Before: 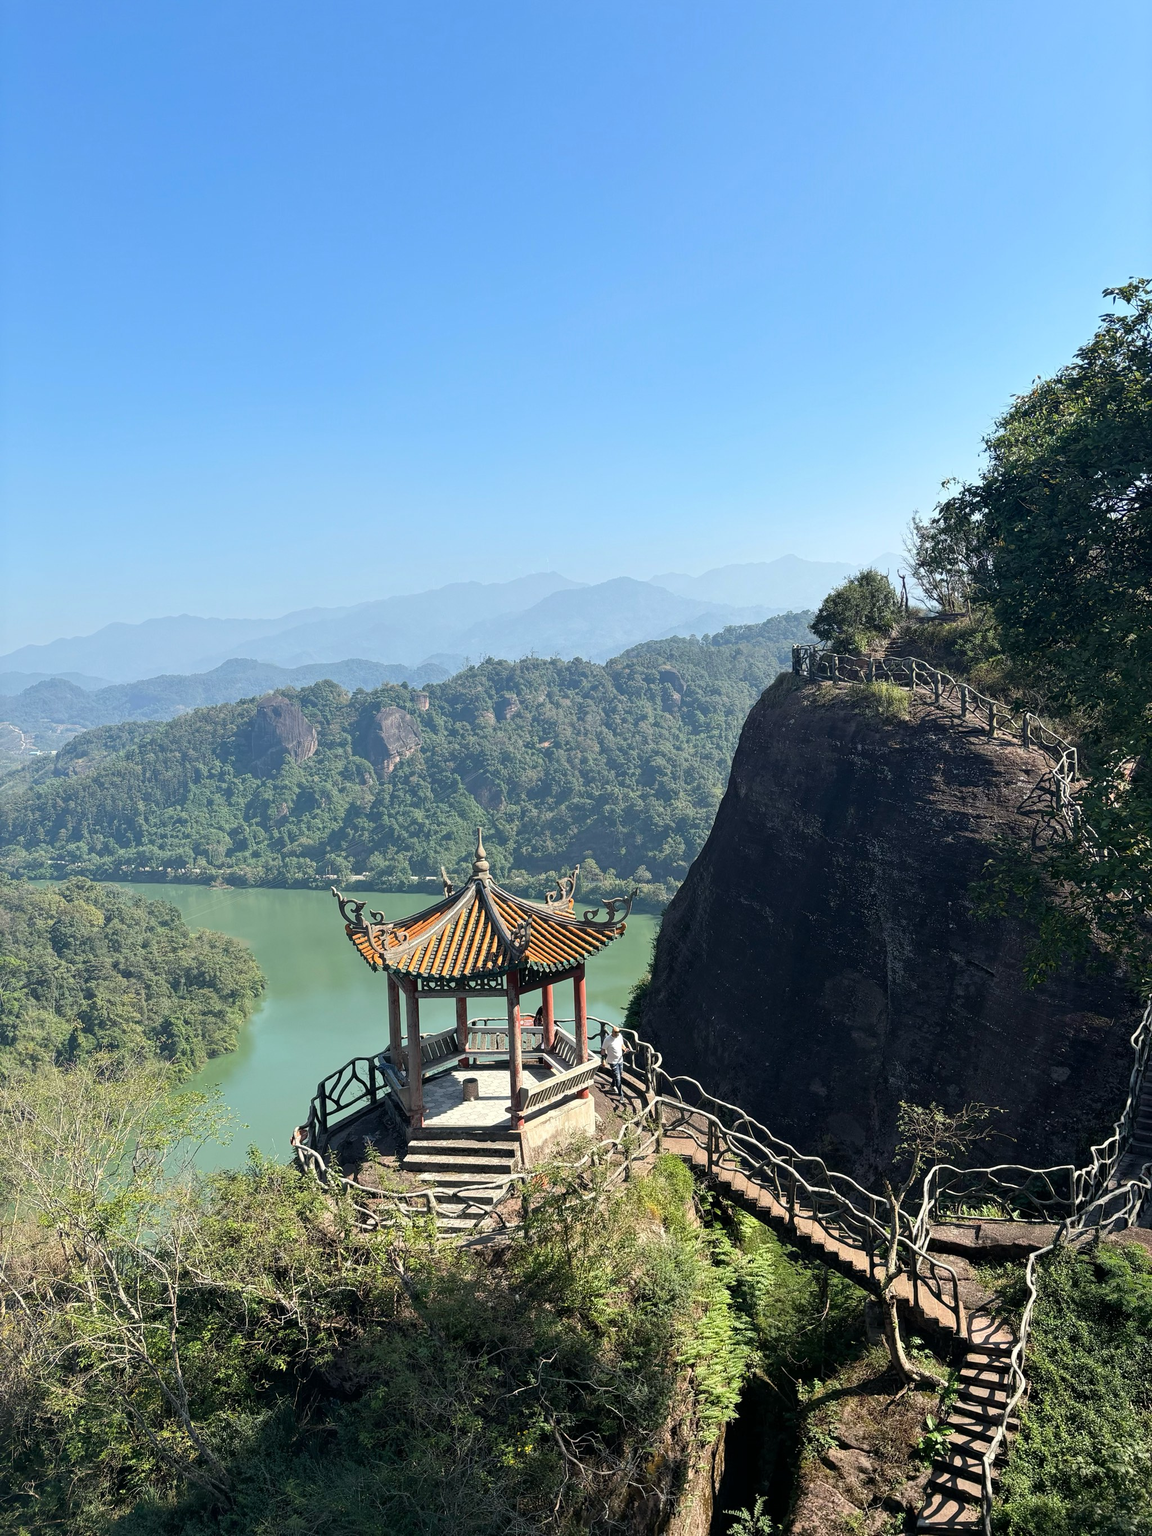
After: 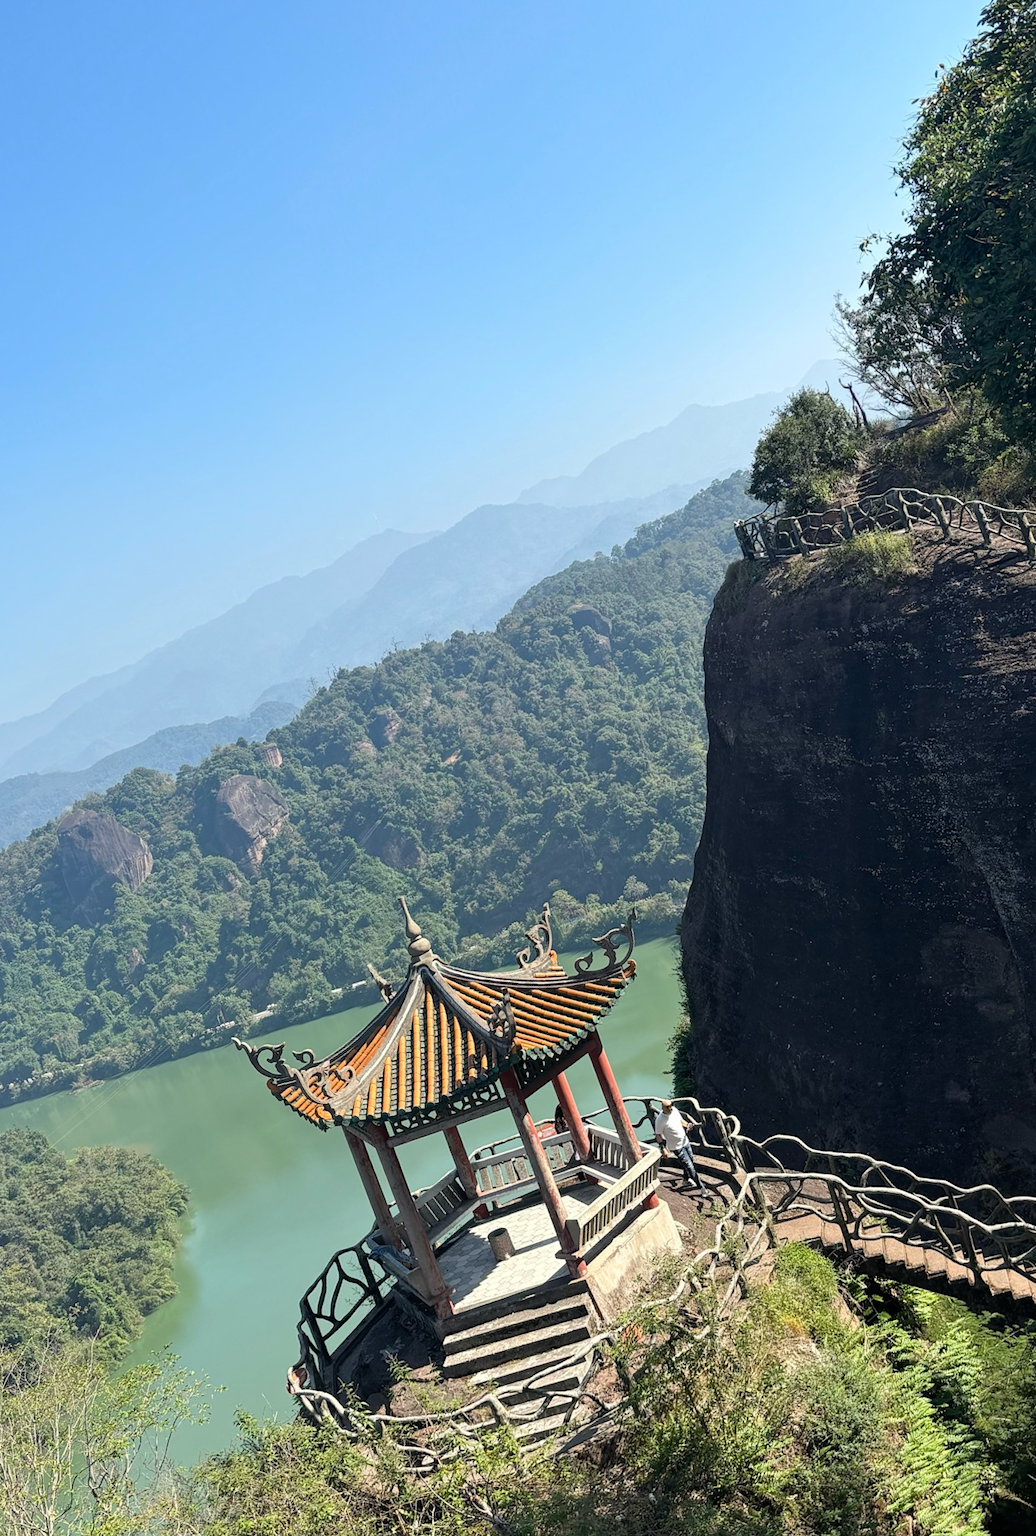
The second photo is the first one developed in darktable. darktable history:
crop and rotate: angle 18.1°, left 6.992%, right 4.011%, bottom 1.097%
